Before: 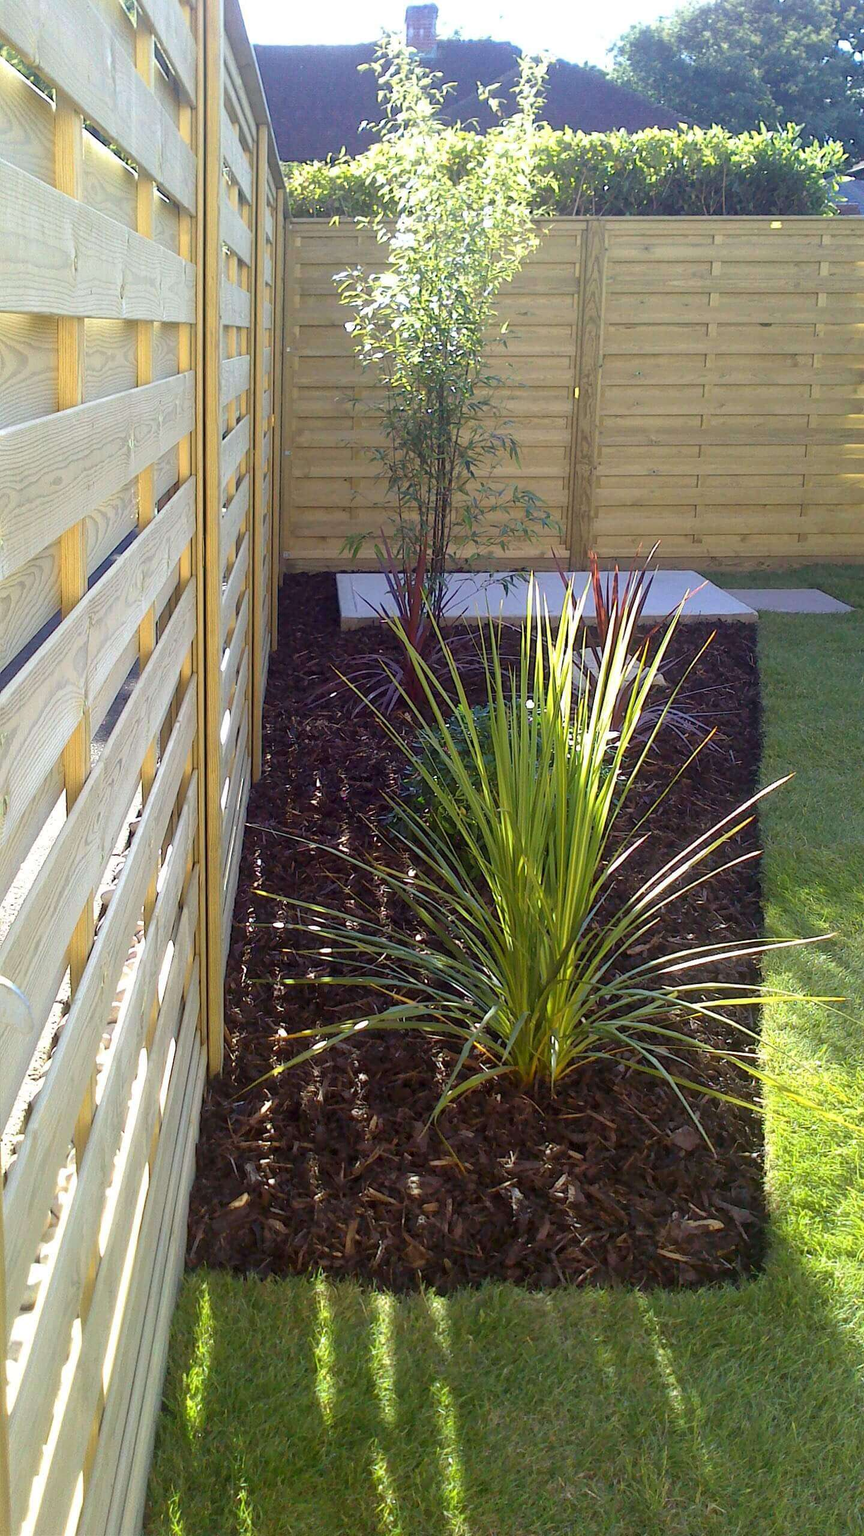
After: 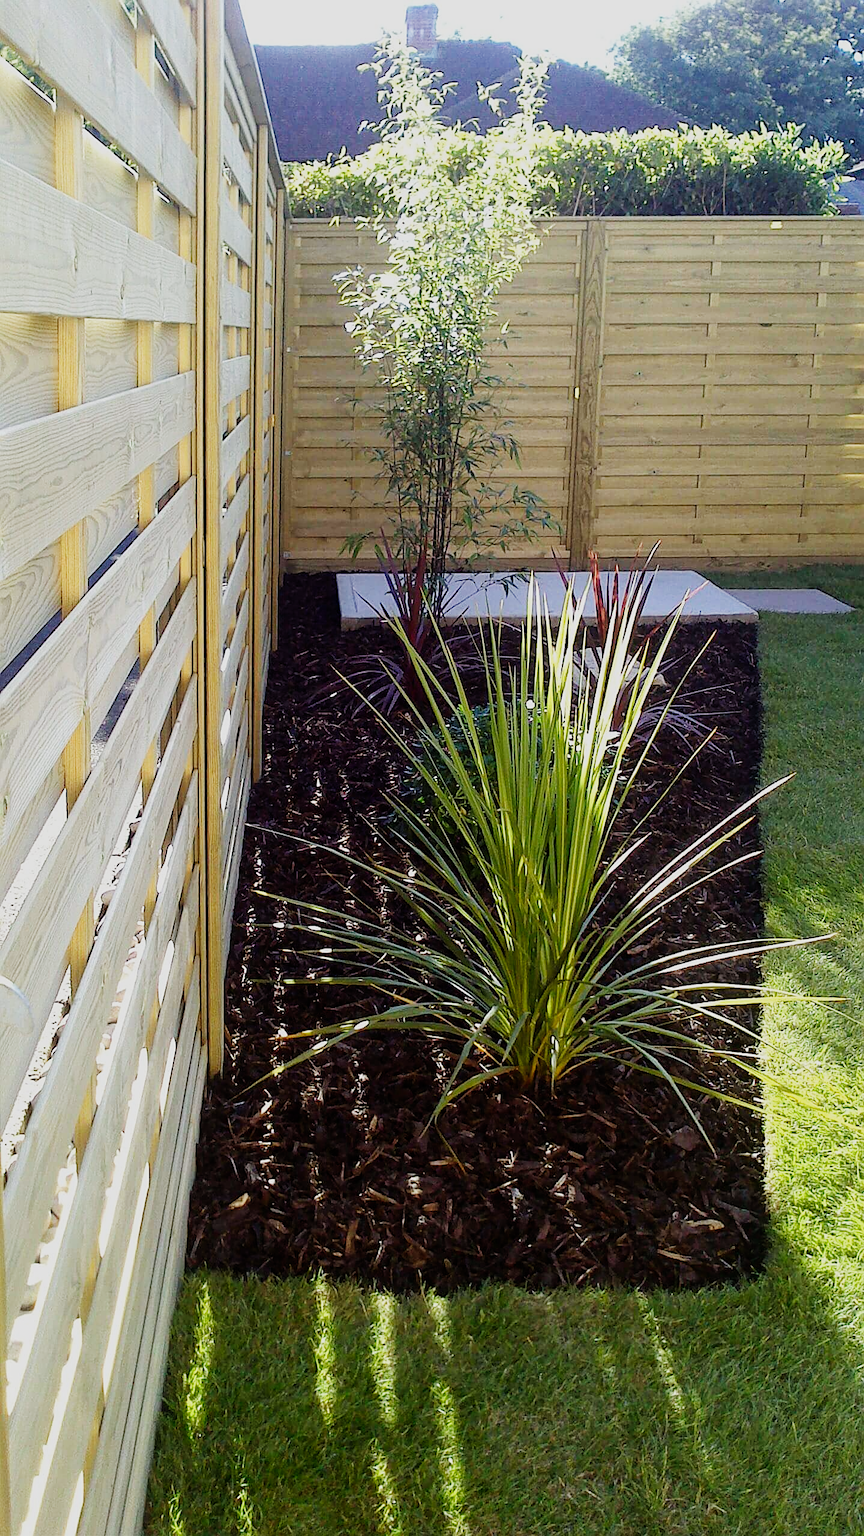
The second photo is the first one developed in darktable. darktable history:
sharpen: on, module defaults
tone equalizer: on, module defaults
sigmoid: contrast 1.7, skew -0.2, preserve hue 0%, red attenuation 0.1, red rotation 0.035, green attenuation 0.1, green rotation -0.017, blue attenuation 0.15, blue rotation -0.052, base primaries Rec2020
